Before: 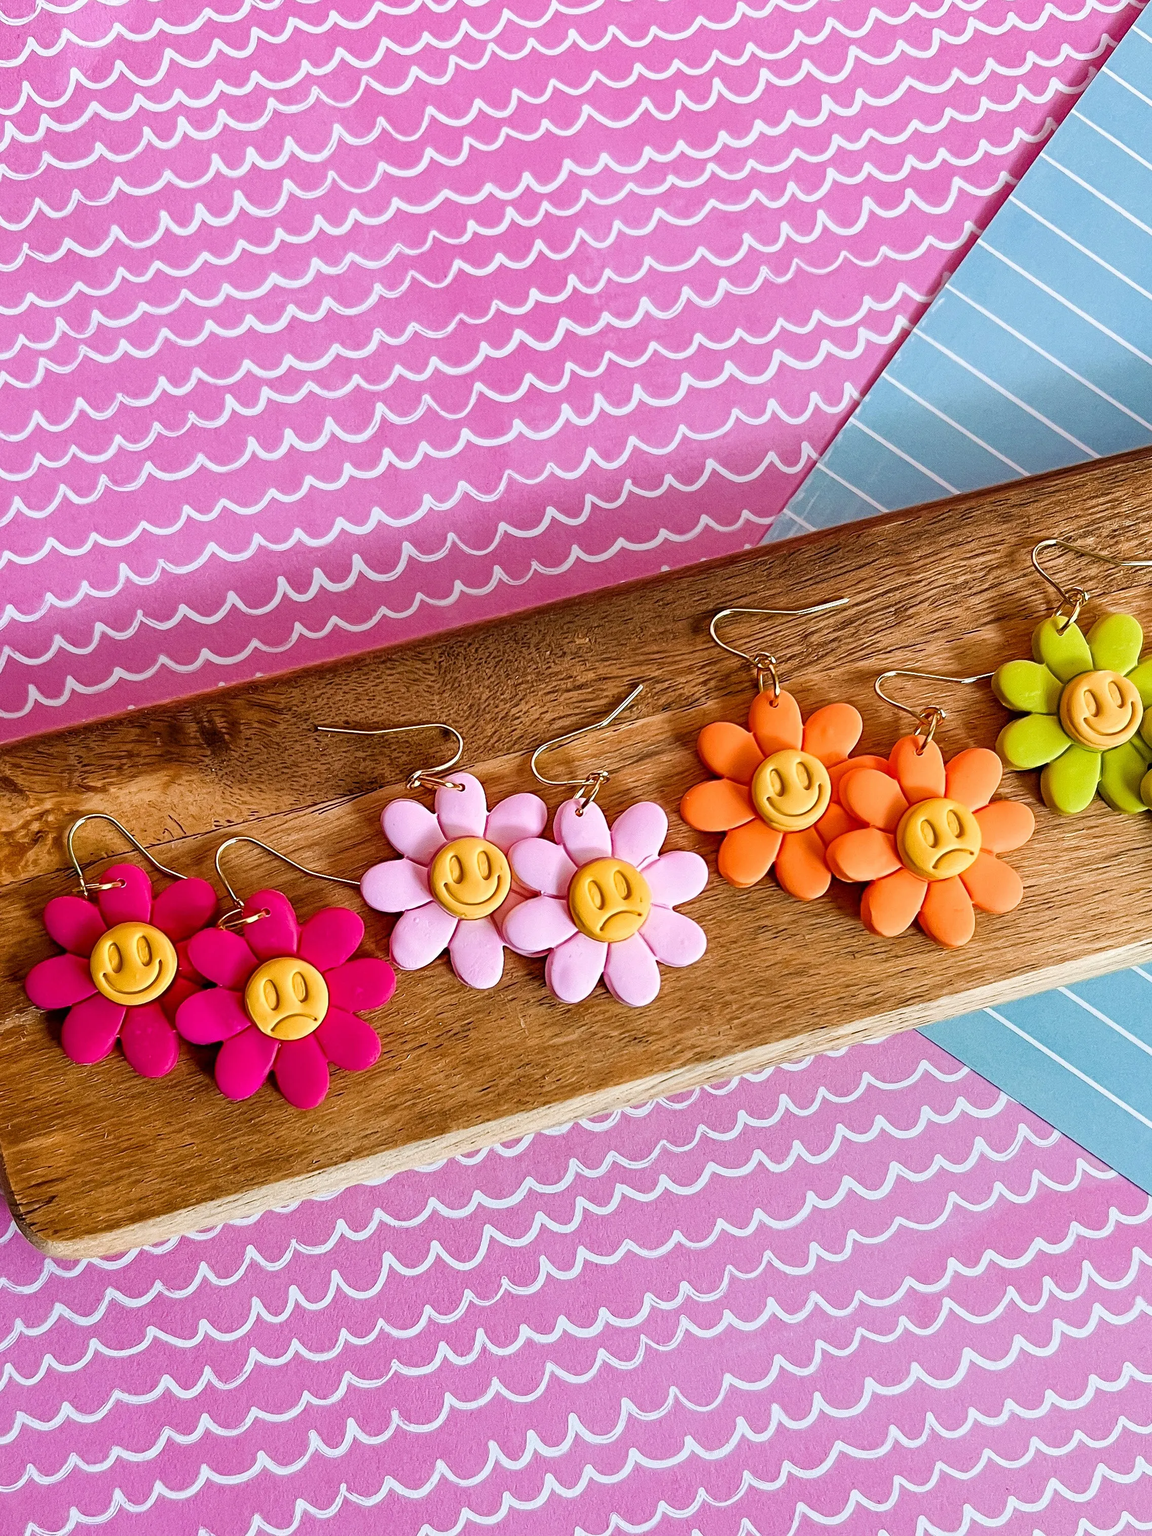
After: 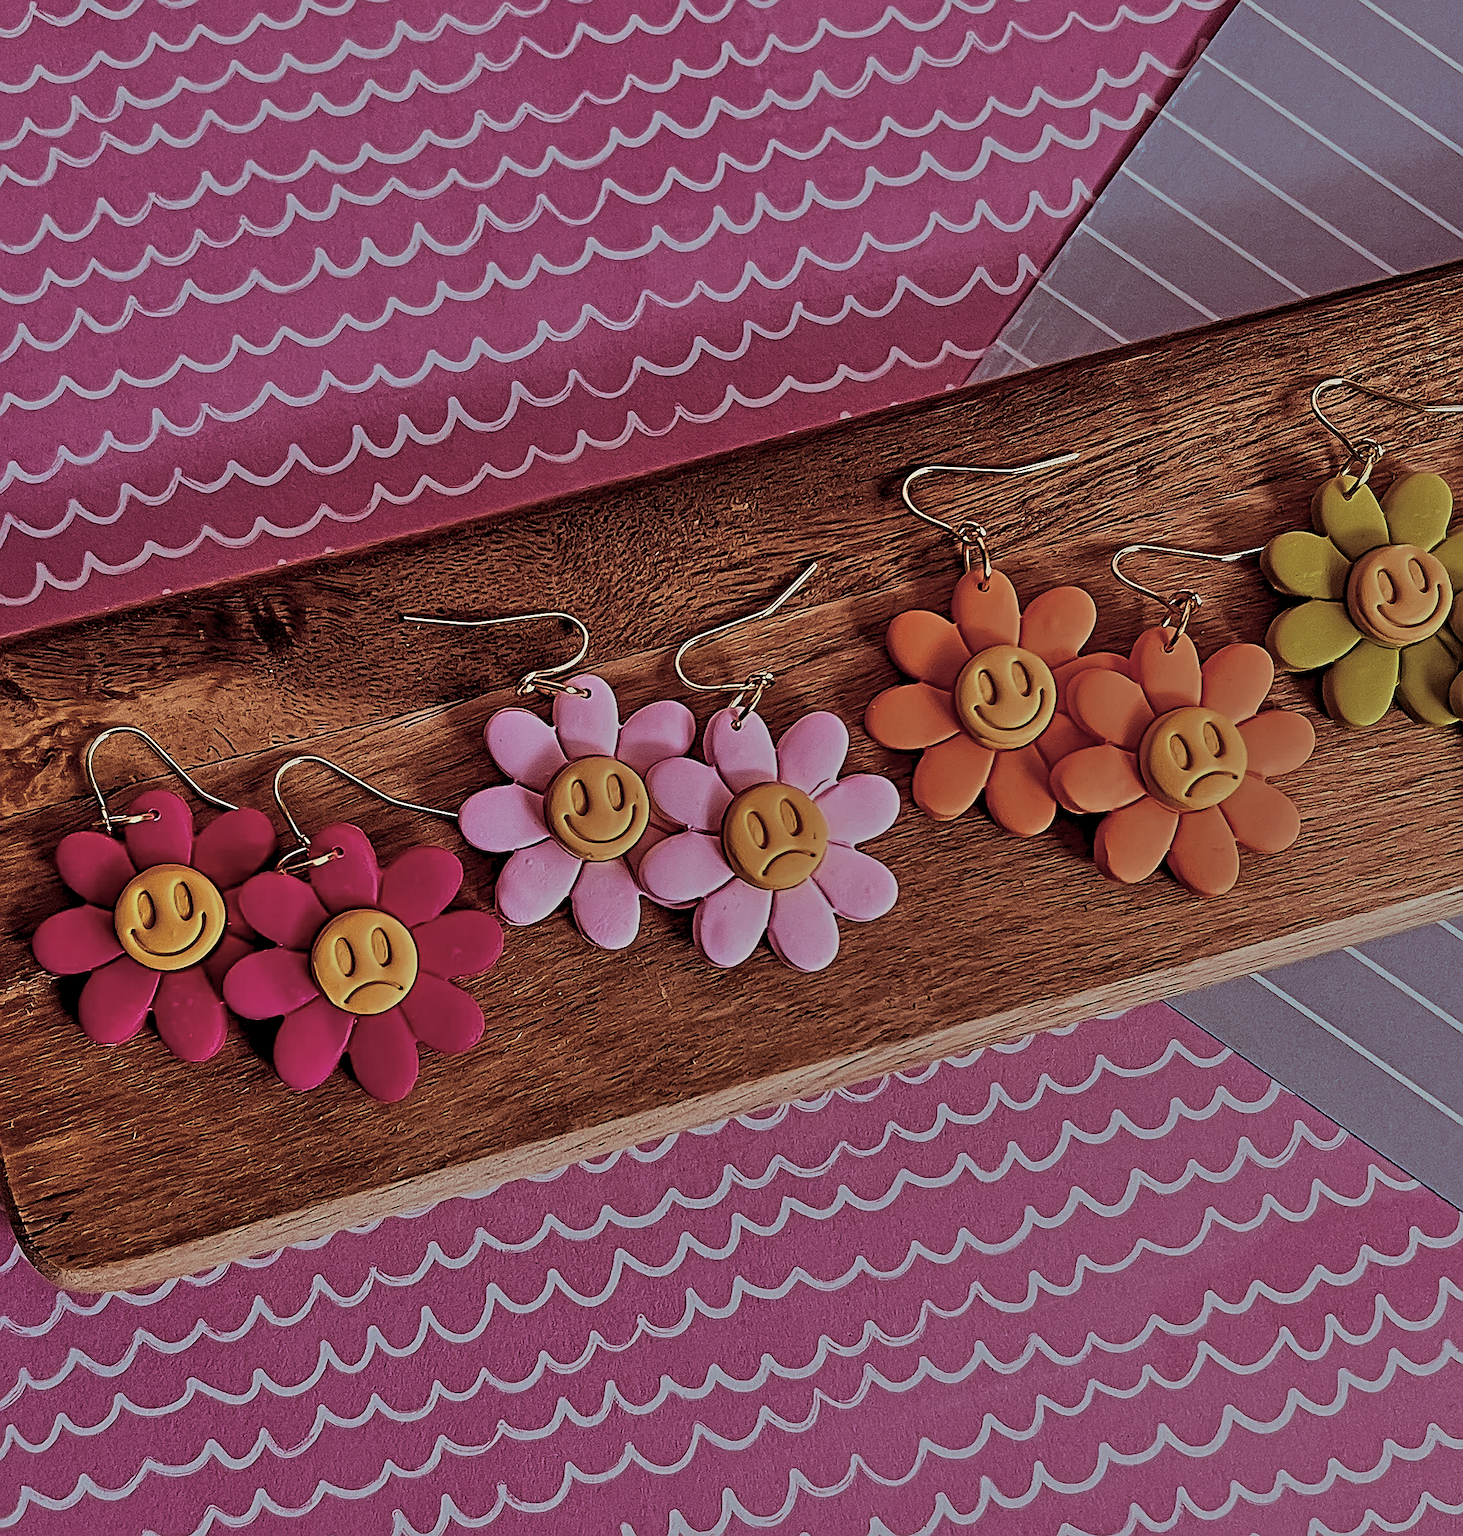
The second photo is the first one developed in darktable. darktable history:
contrast equalizer: octaves 7, y [[0.506, 0.531, 0.562, 0.606, 0.638, 0.669], [0.5 ×6], [0.5 ×6], [0 ×6], [0 ×6]]
split-toning: shadows › hue 360°
exposure: exposure -2.002 EV, compensate highlight preservation false
crop and rotate: top 15.774%, bottom 5.506%
levels: mode automatic, black 0.023%, white 99.97%, levels [0.062, 0.494, 0.925]
sharpen: on, module defaults
shadows and highlights: soften with gaussian
velvia: on, module defaults
